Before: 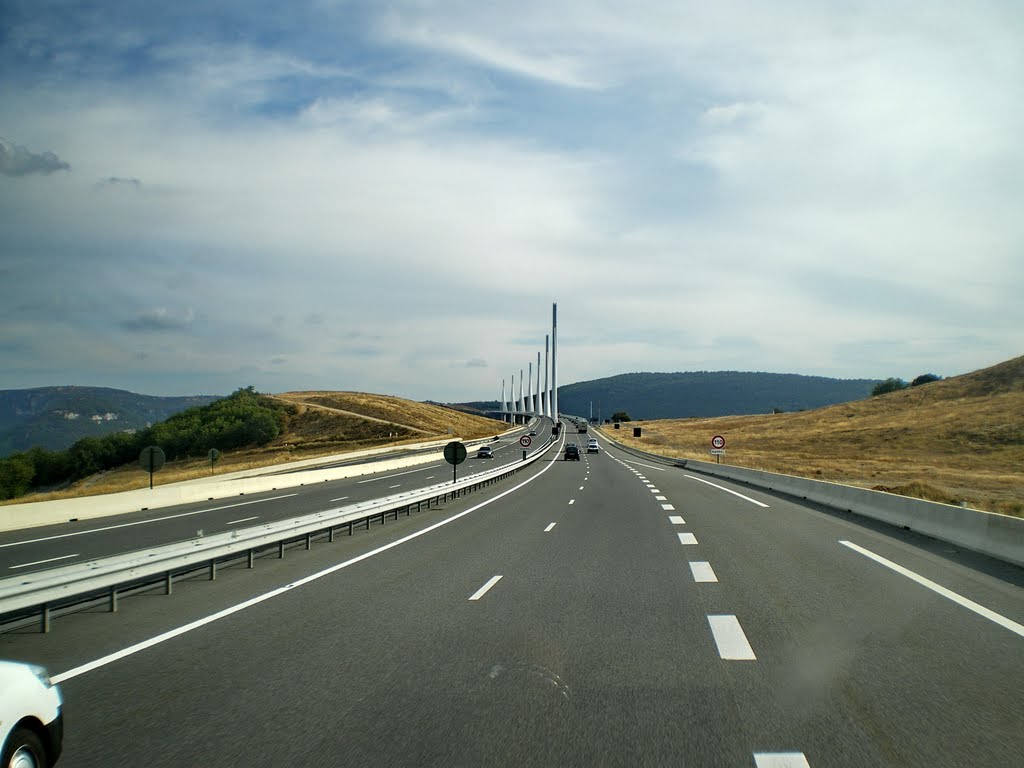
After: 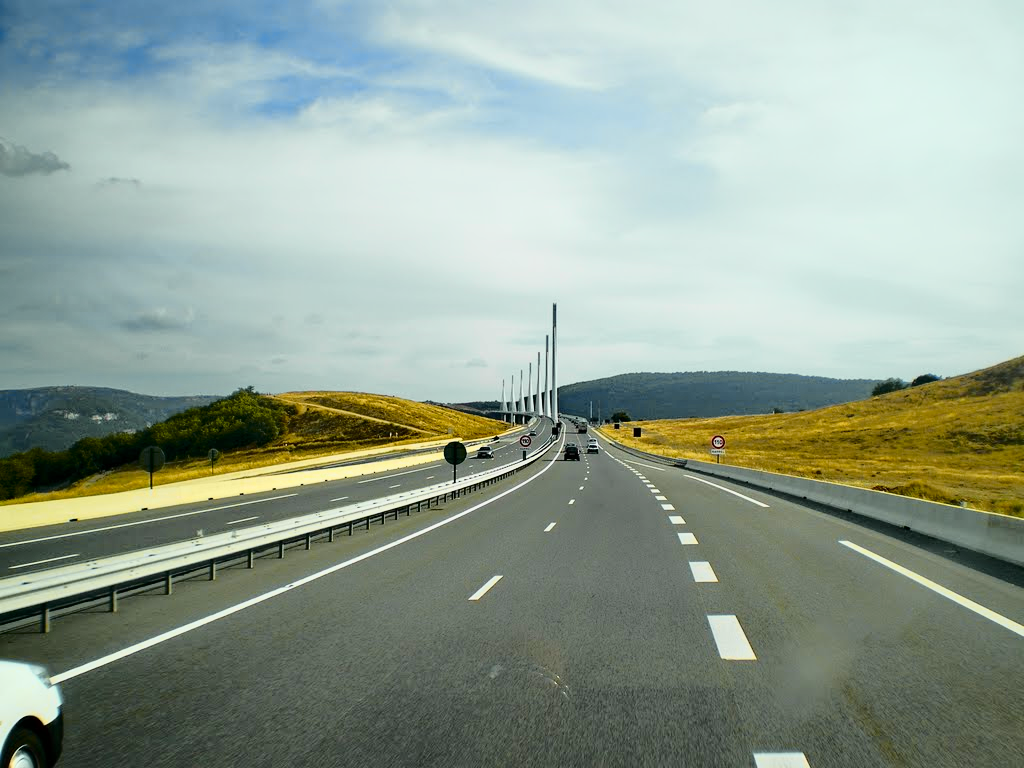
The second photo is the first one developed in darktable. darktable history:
tone curve: curves: ch0 [(0, 0) (0.168, 0.142) (0.359, 0.44) (0.469, 0.544) (0.634, 0.722) (0.858, 0.903) (1, 0.968)]; ch1 [(0, 0) (0.437, 0.453) (0.472, 0.47) (0.502, 0.502) (0.54, 0.534) (0.57, 0.592) (0.618, 0.66) (0.699, 0.749) (0.859, 0.919) (1, 1)]; ch2 [(0, 0) (0.33, 0.301) (0.421, 0.443) (0.476, 0.498) (0.505, 0.503) (0.547, 0.557) (0.586, 0.634) (0.608, 0.676) (1, 1)], color space Lab, independent channels, preserve colors none
contrast brightness saturation: contrast 0.09, saturation 0.28
